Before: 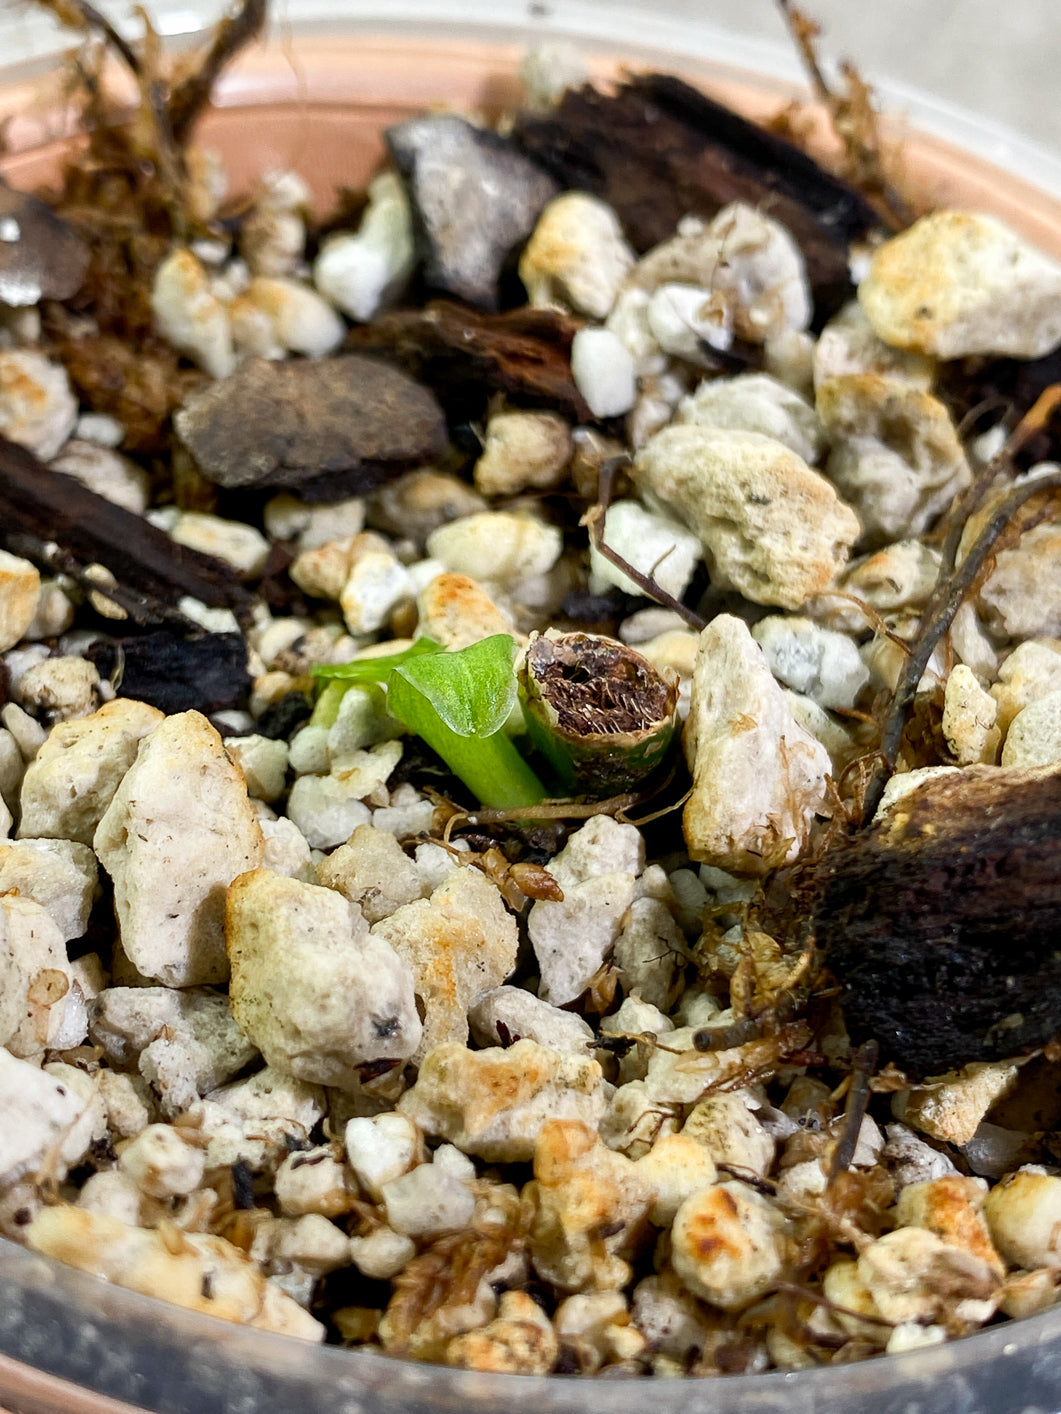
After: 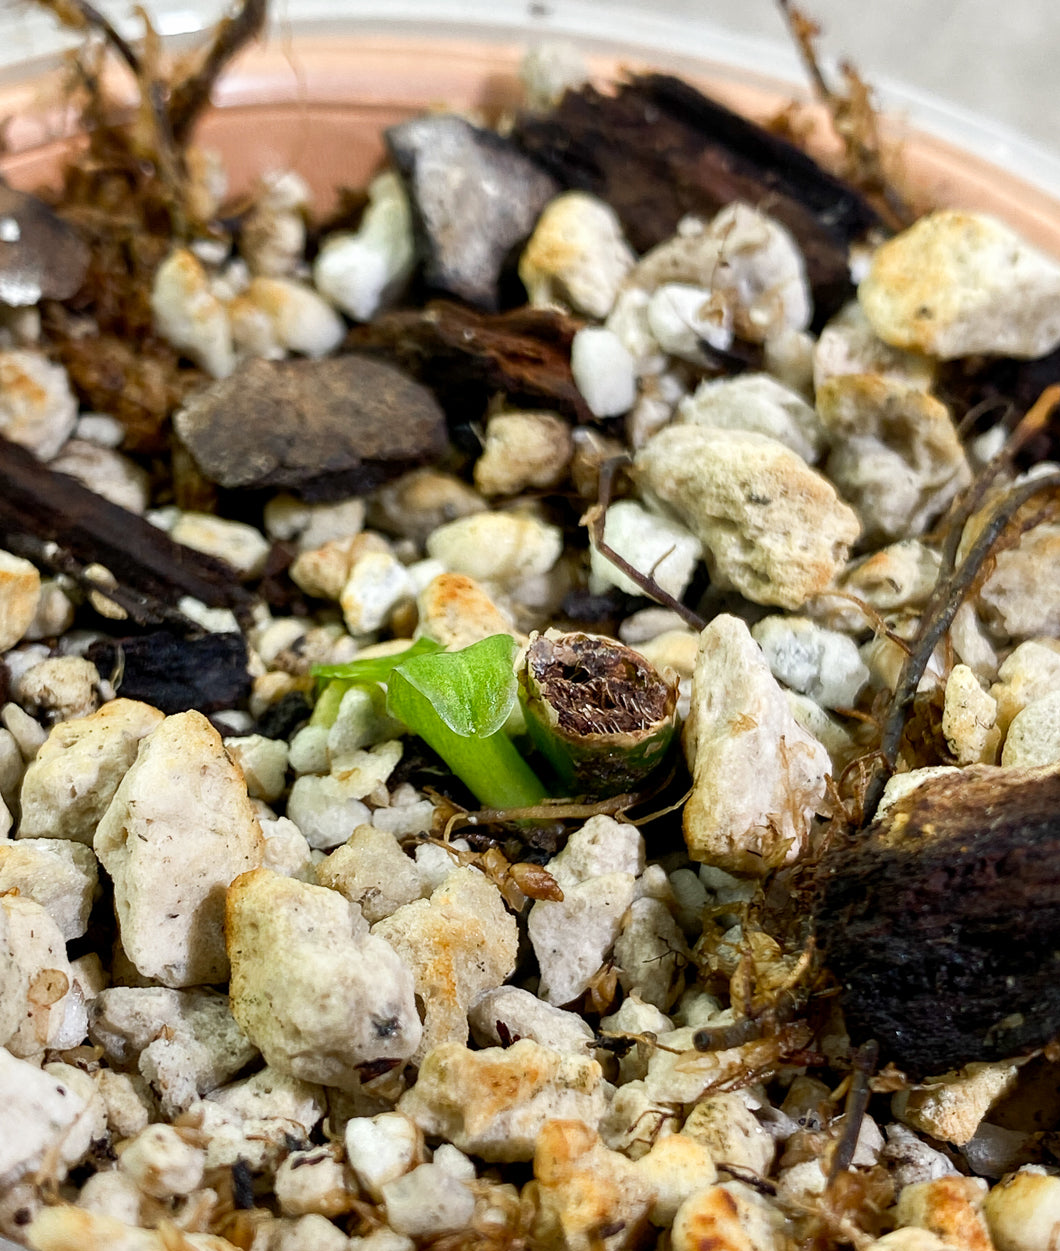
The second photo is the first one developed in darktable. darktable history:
crop and rotate: top 0%, bottom 11.473%
